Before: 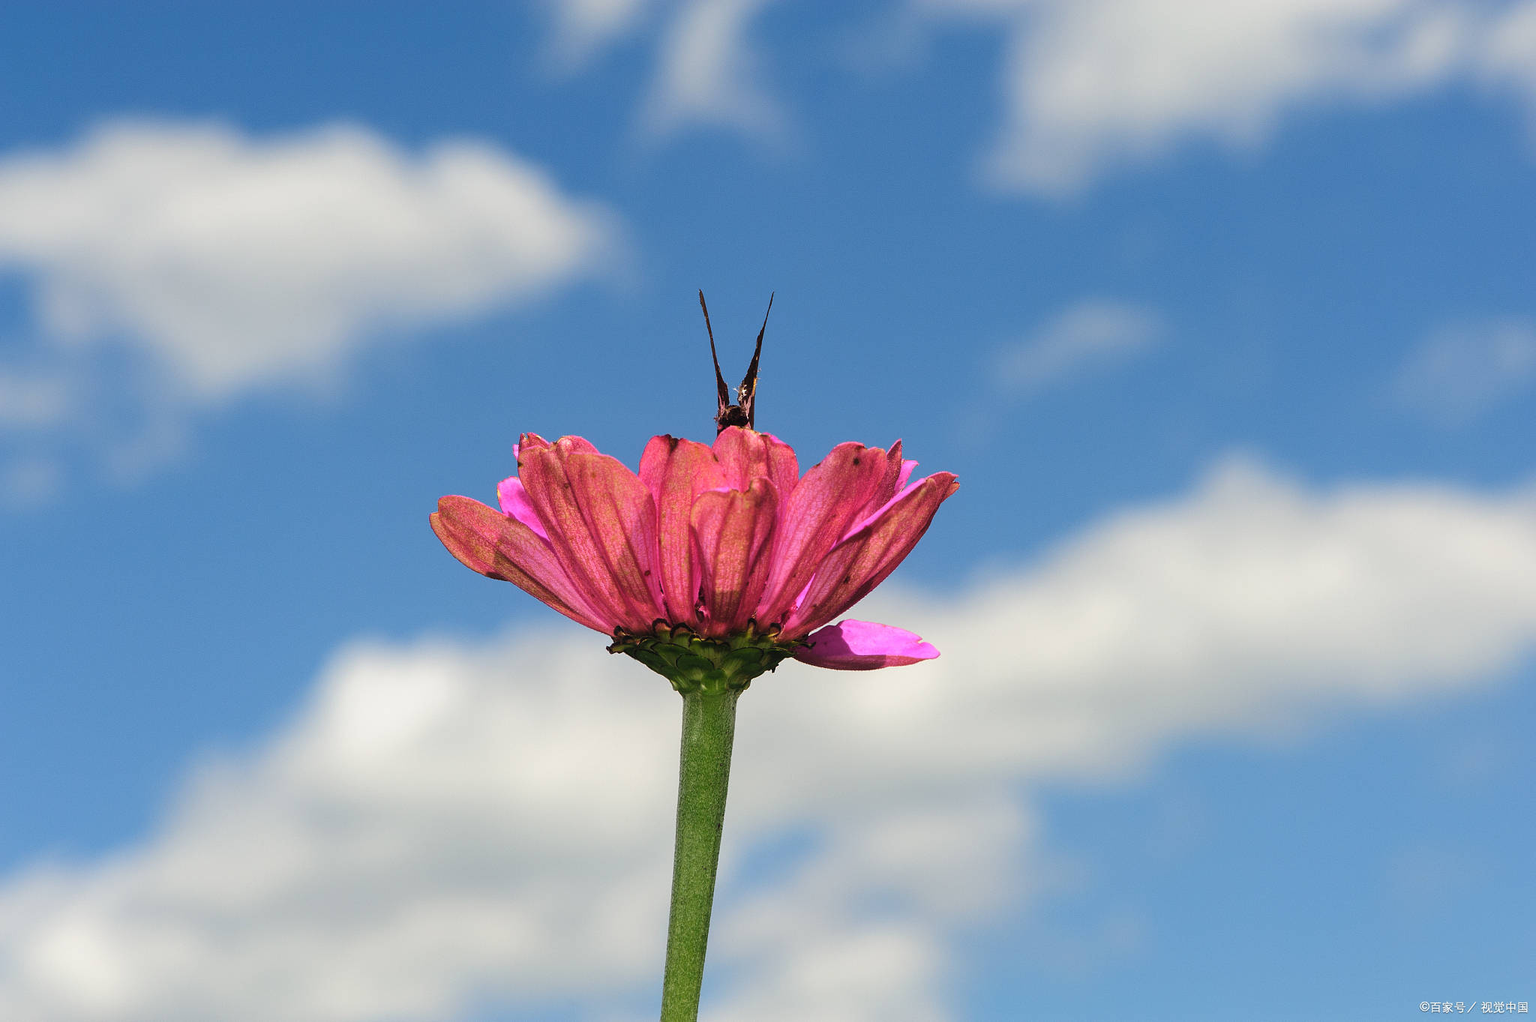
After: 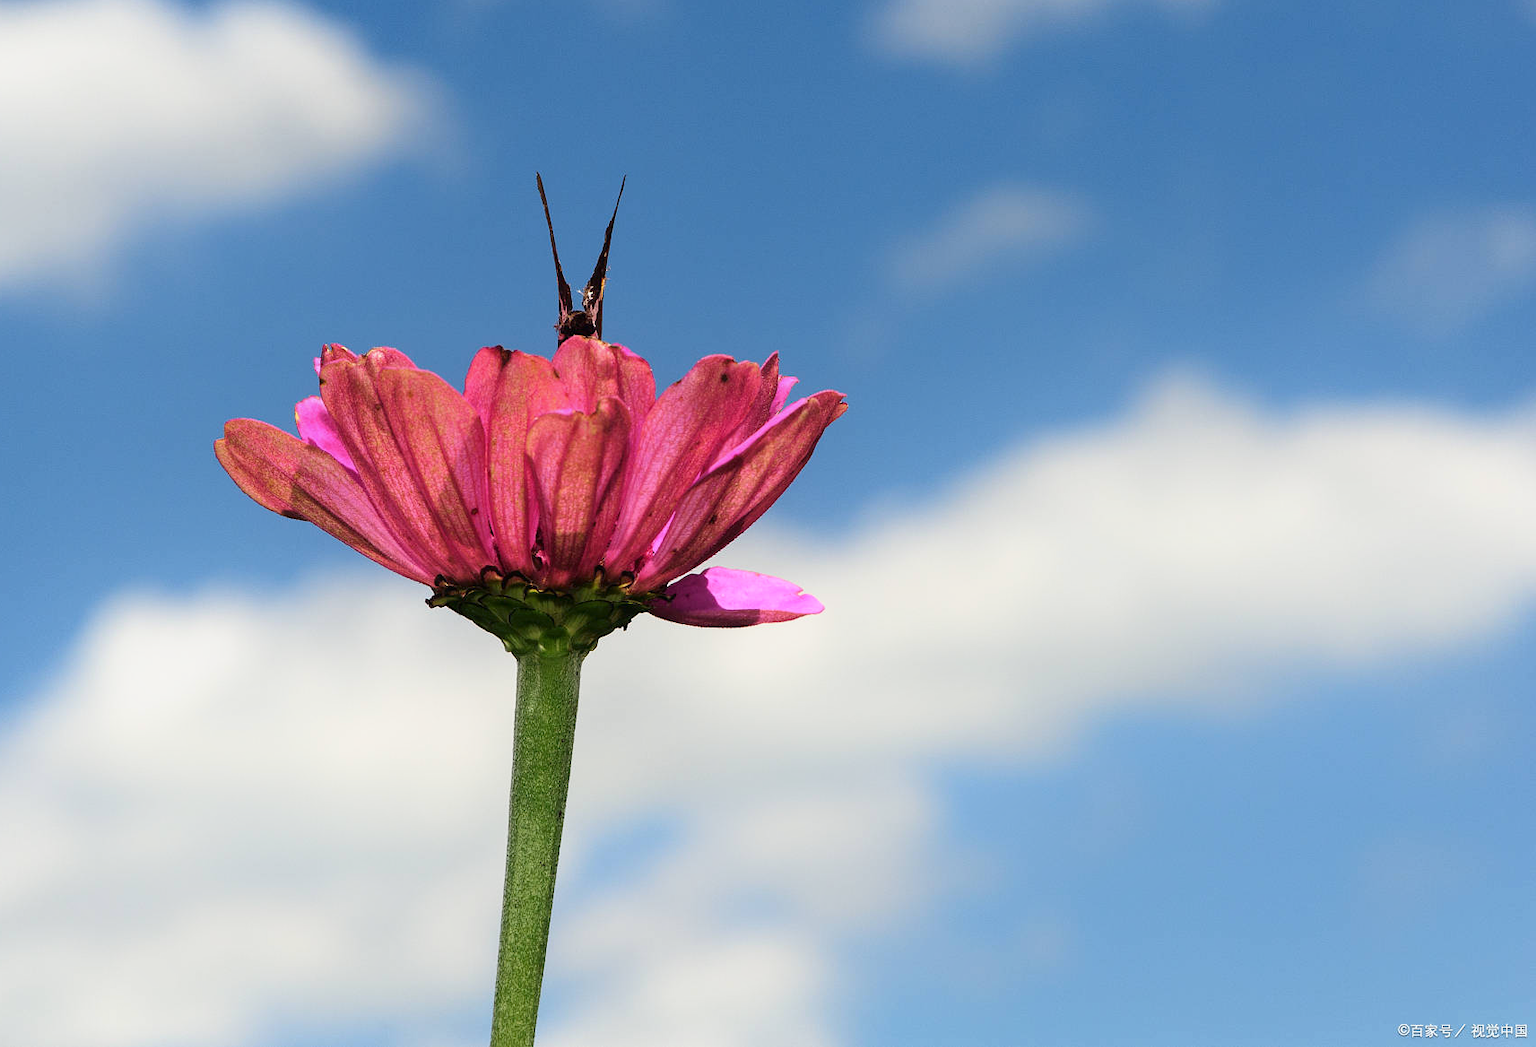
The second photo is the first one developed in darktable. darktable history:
crop: left 16.315%, top 14.246%
shadows and highlights: shadows -62.32, white point adjustment -5.22, highlights 61.59
color correction: highlights a* 0.003, highlights b* -0.283
